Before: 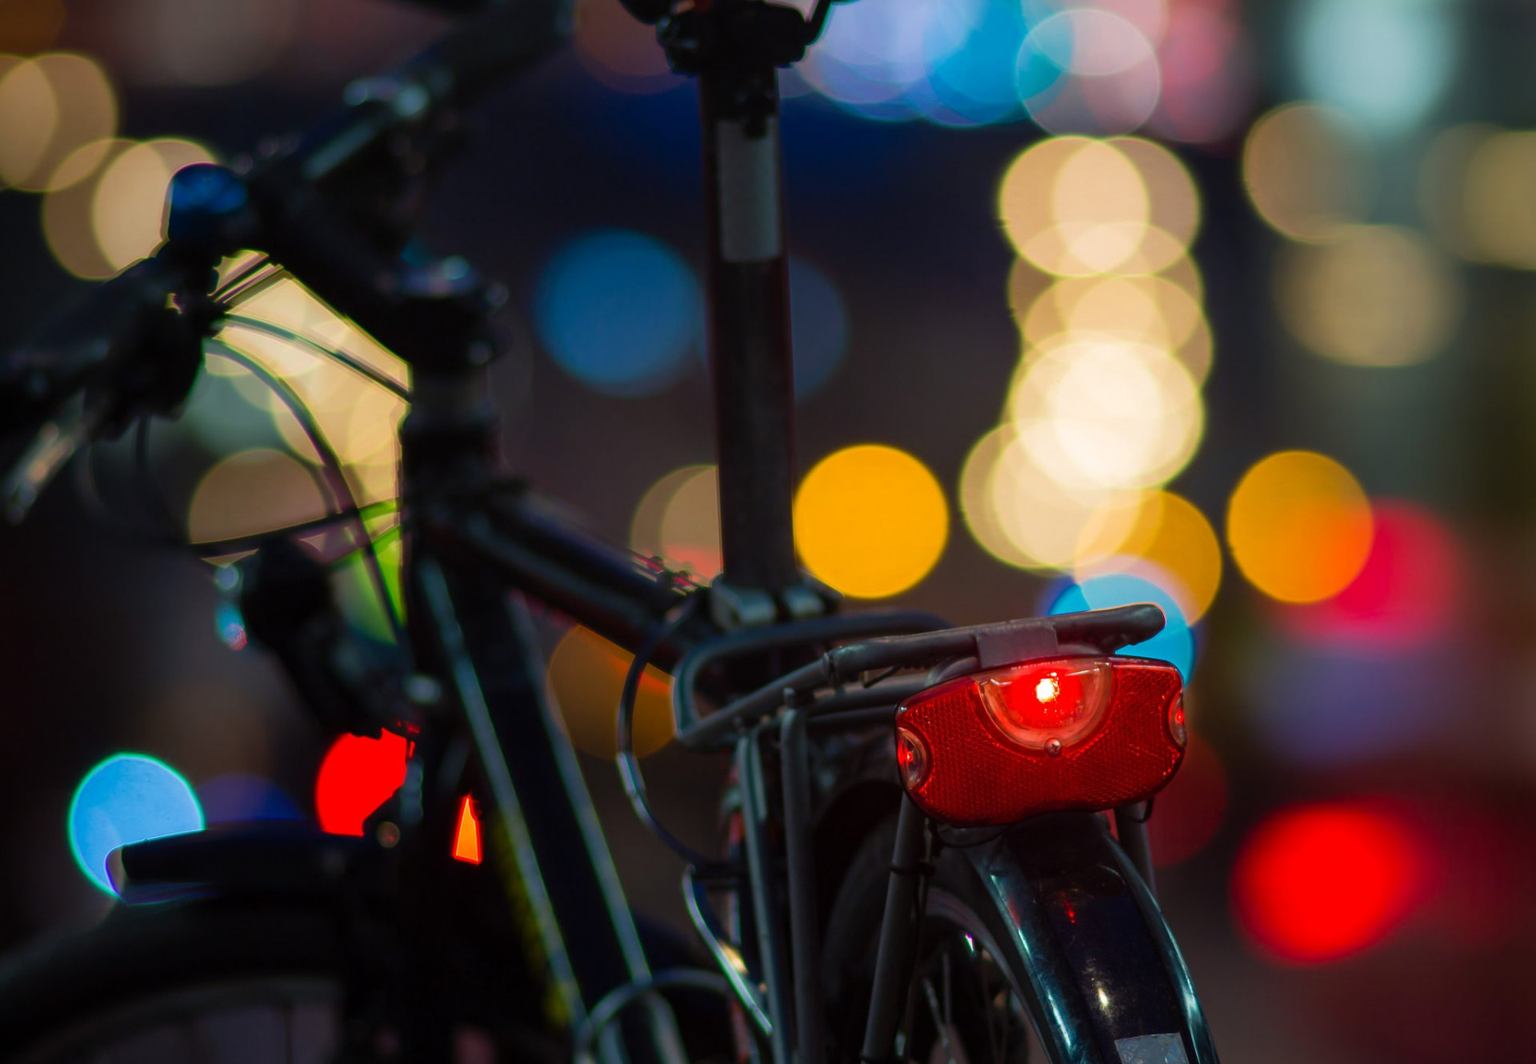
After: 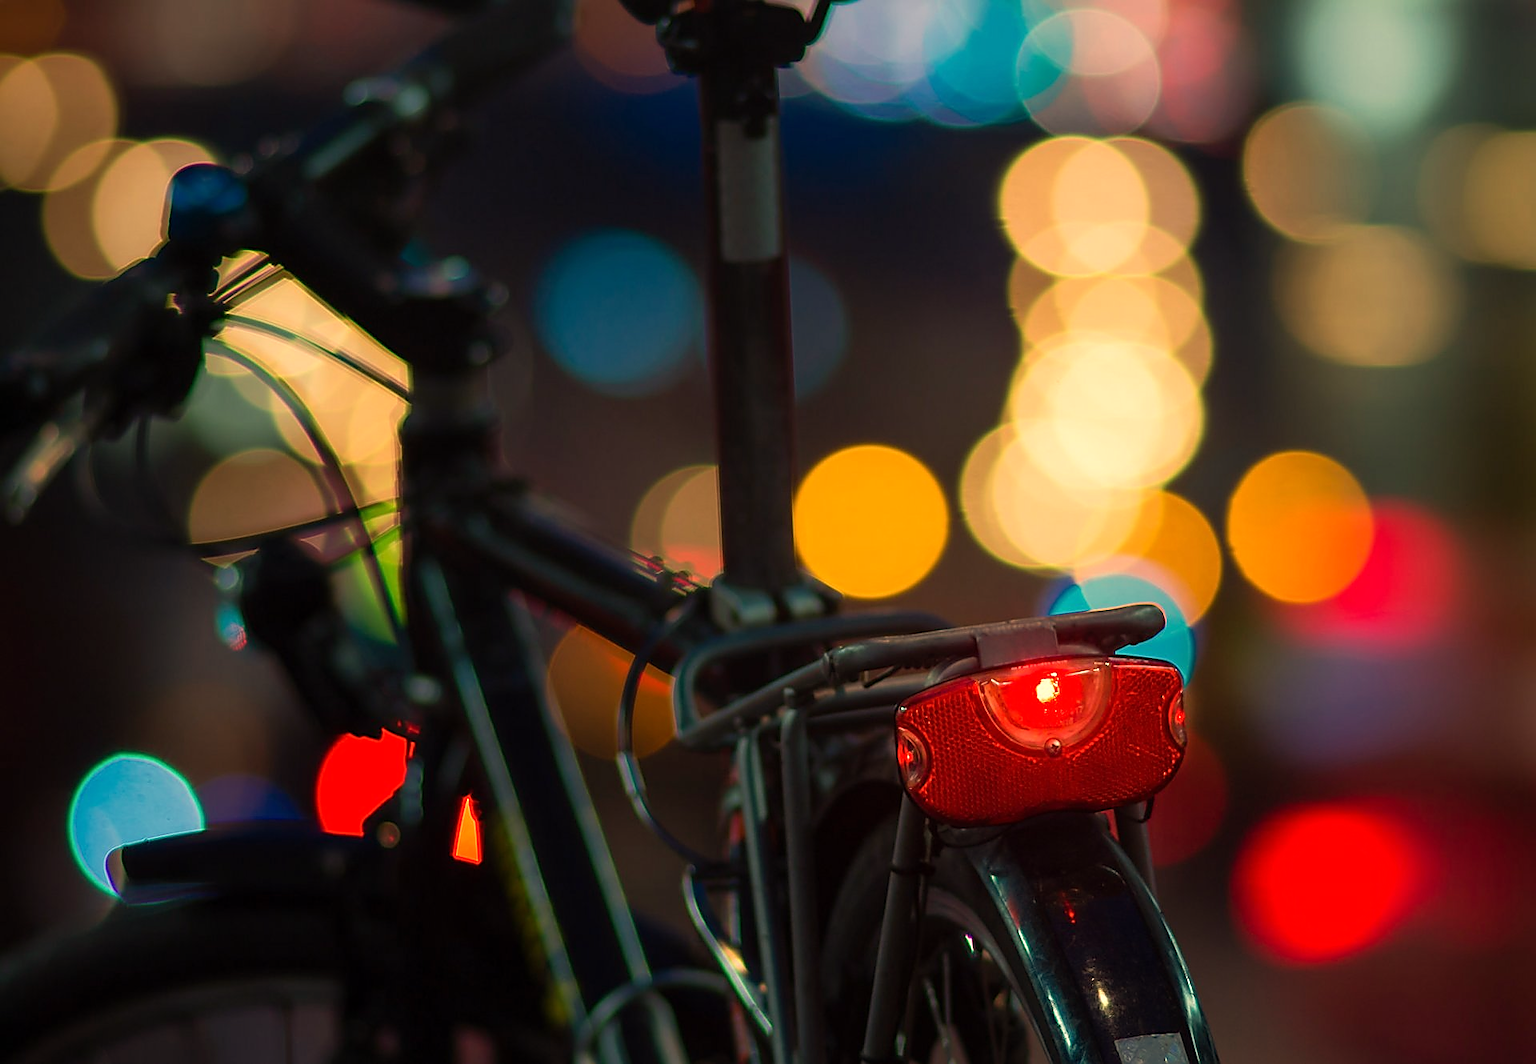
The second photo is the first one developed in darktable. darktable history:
white balance: red 1.138, green 0.996, blue 0.812
sharpen: radius 1.4, amount 1.25, threshold 0.7
